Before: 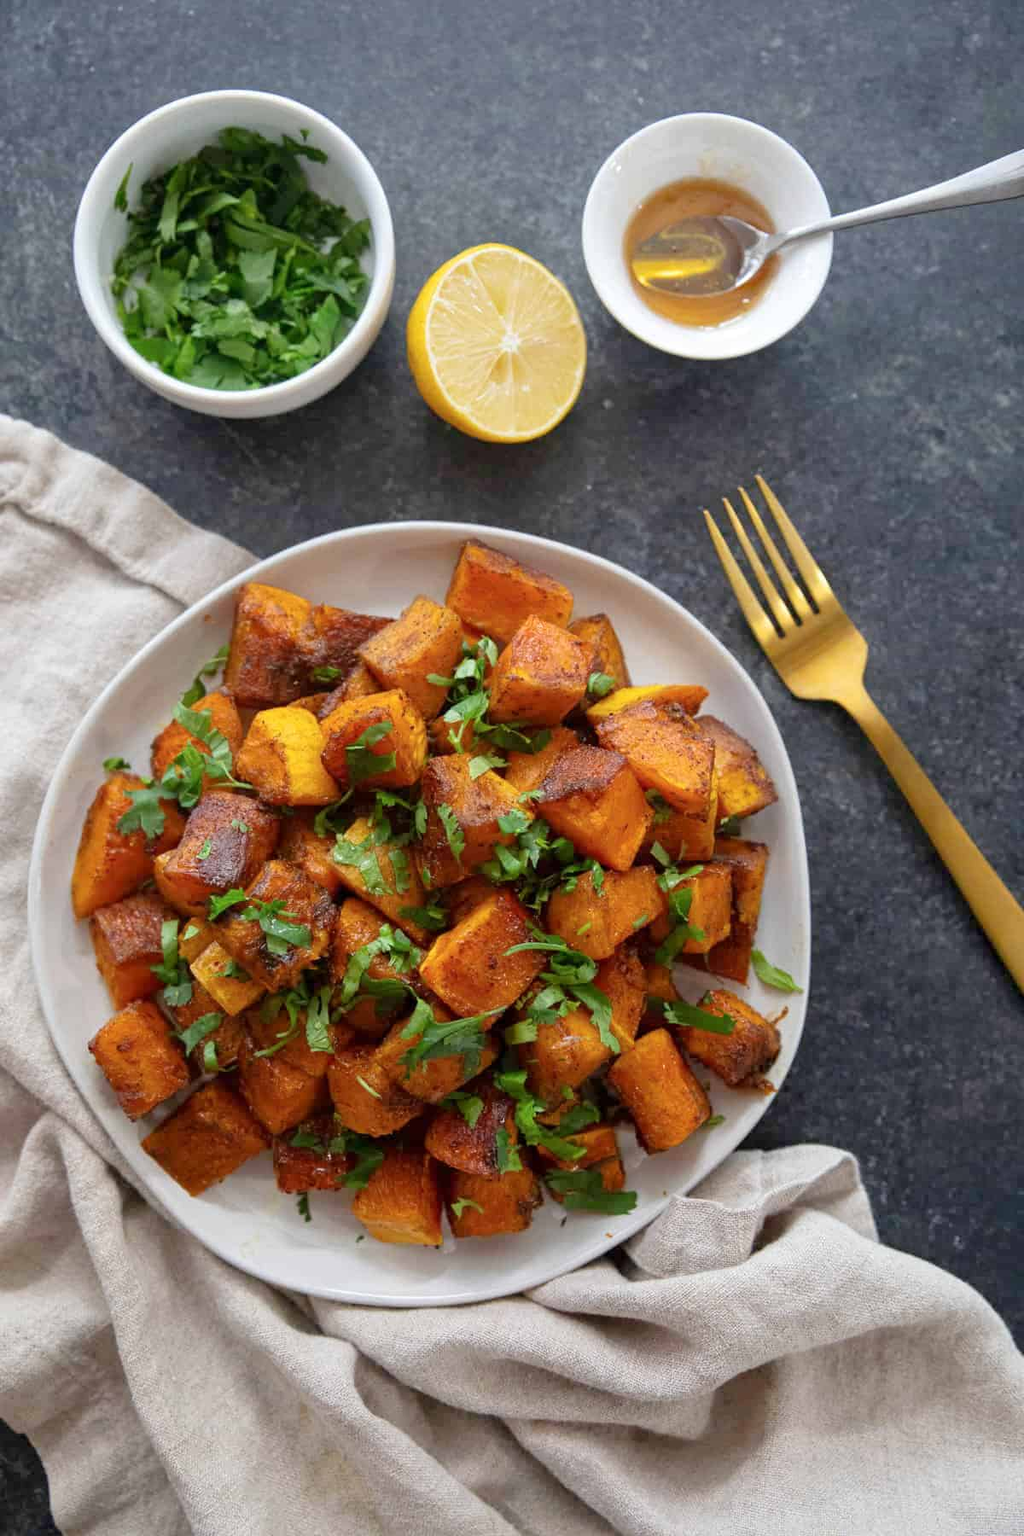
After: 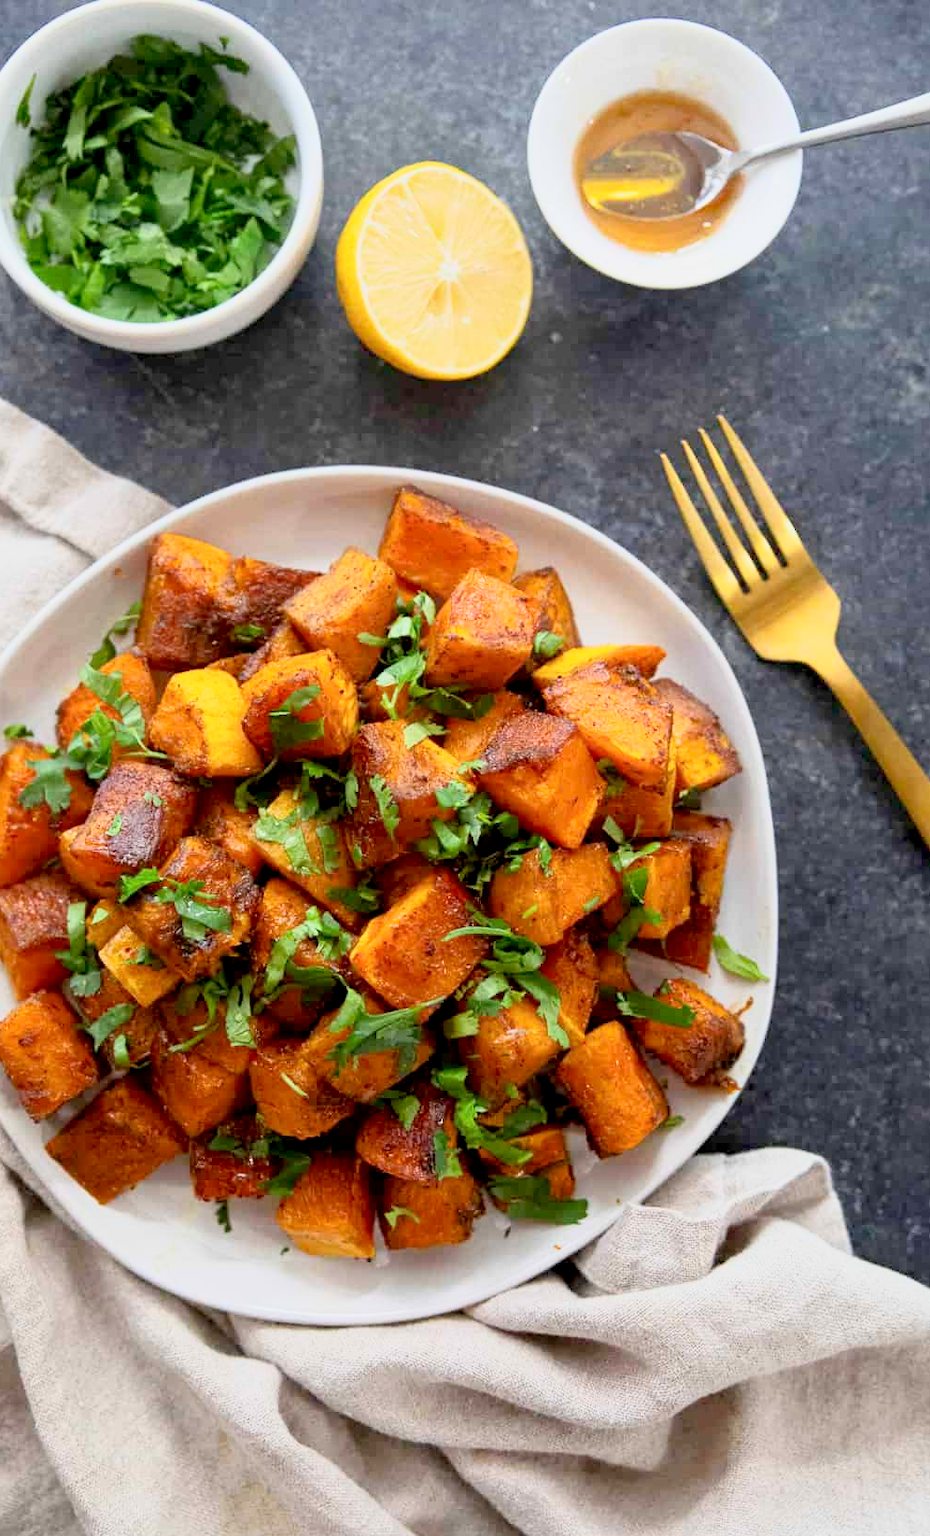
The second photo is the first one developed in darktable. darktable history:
base curve: curves: ch0 [(0, 0) (0.088, 0.125) (0.176, 0.251) (0.354, 0.501) (0.613, 0.749) (1, 0.877)]
exposure: black level correction 0.007, exposure 0.1 EV, compensate highlight preservation false
crop: left 9.779%, top 6.265%, right 7.064%, bottom 2.301%
